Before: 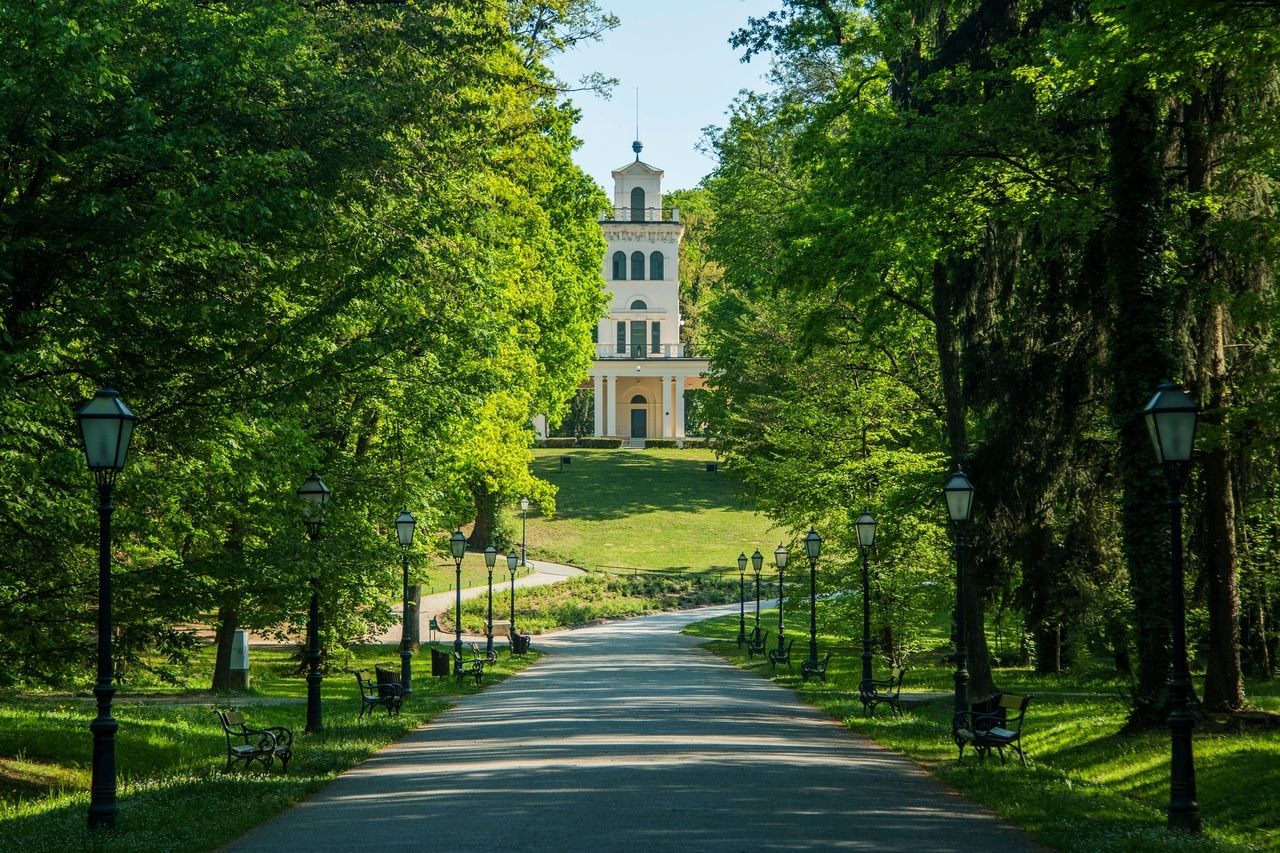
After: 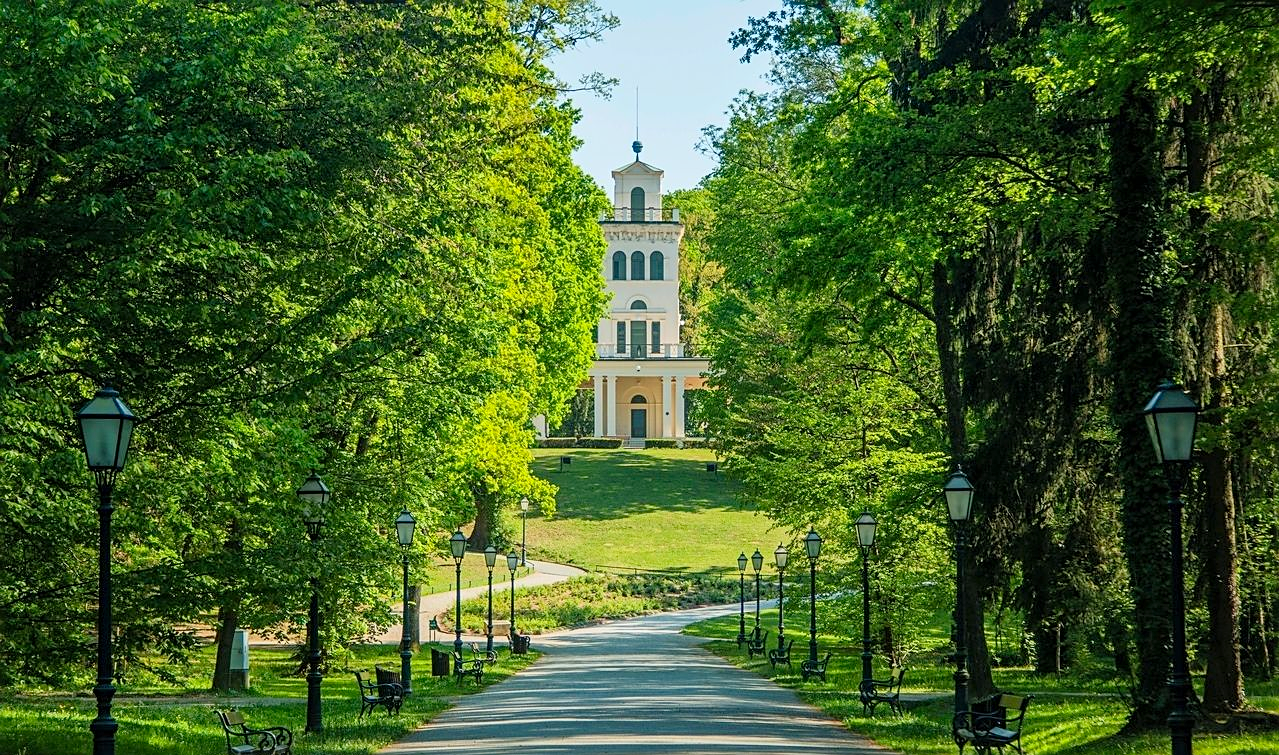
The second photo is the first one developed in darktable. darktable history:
contrast brightness saturation: contrast 0.197, brightness 0.165, saturation 0.23
local contrast: mode bilateral grid, contrast 20, coarseness 50, detail 119%, midtone range 0.2
tone equalizer: -8 EV 0.245 EV, -7 EV 0.389 EV, -6 EV 0.413 EV, -5 EV 0.275 EV, -3 EV -0.28 EV, -2 EV -0.388 EV, -1 EV -0.396 EV, +0 EV -0.263 EV, edges refinement/feathering 500, mask exposure compensation -1.57 EV, preserve details no
crop and rotate: top 0%, bottom 11.437%
sharpen: on, module defaults
